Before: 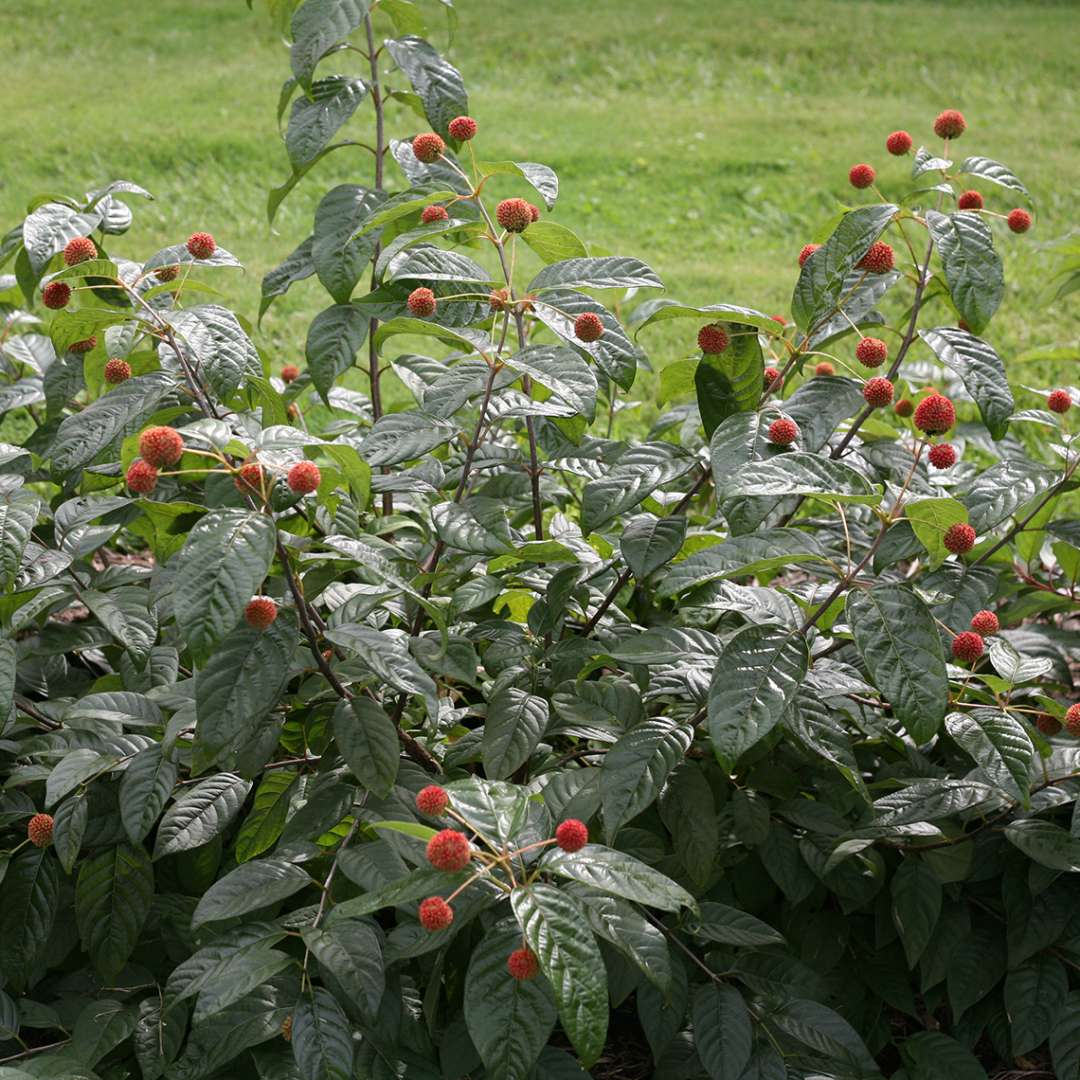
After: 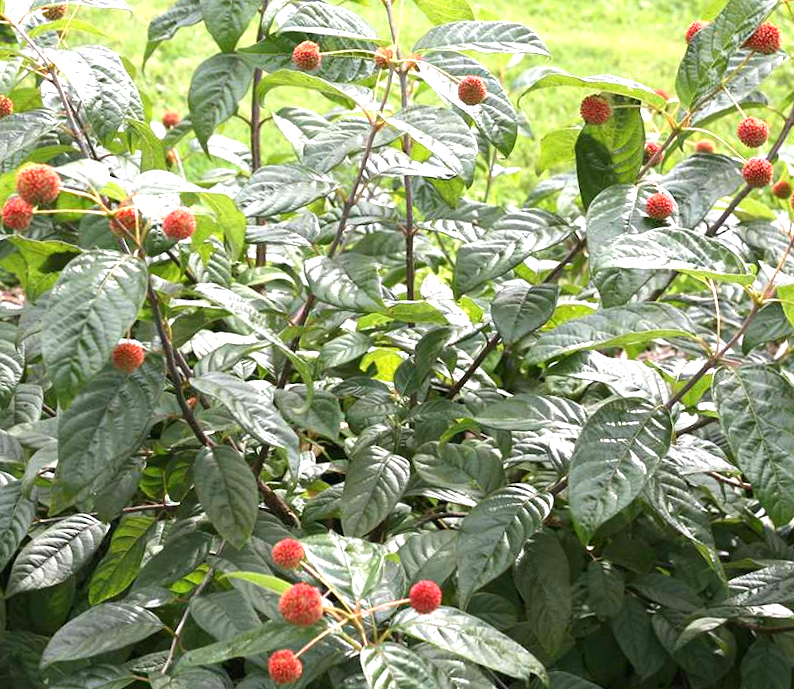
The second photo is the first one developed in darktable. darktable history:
exposure: black level correction 0, exposure 1.2 EV, compensate exposure bias true, compensate highlight preservation false
crop and rotate: angle -3.37°, left 9.79%, top 20.73%, right 12.42%, bottom 11.82%
